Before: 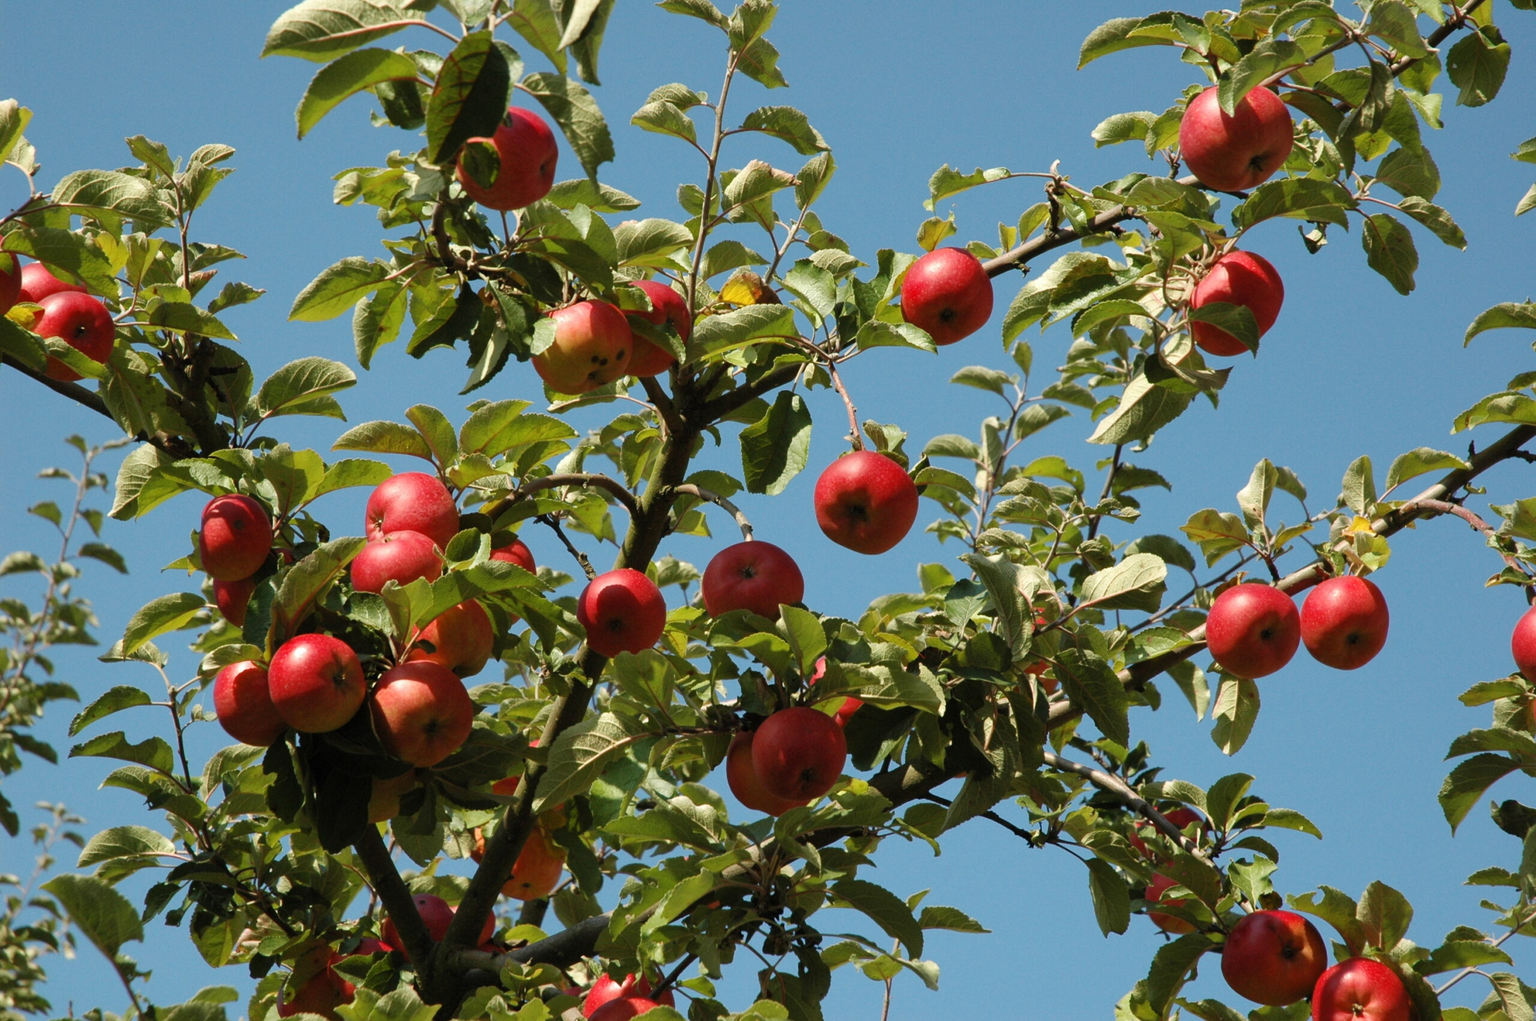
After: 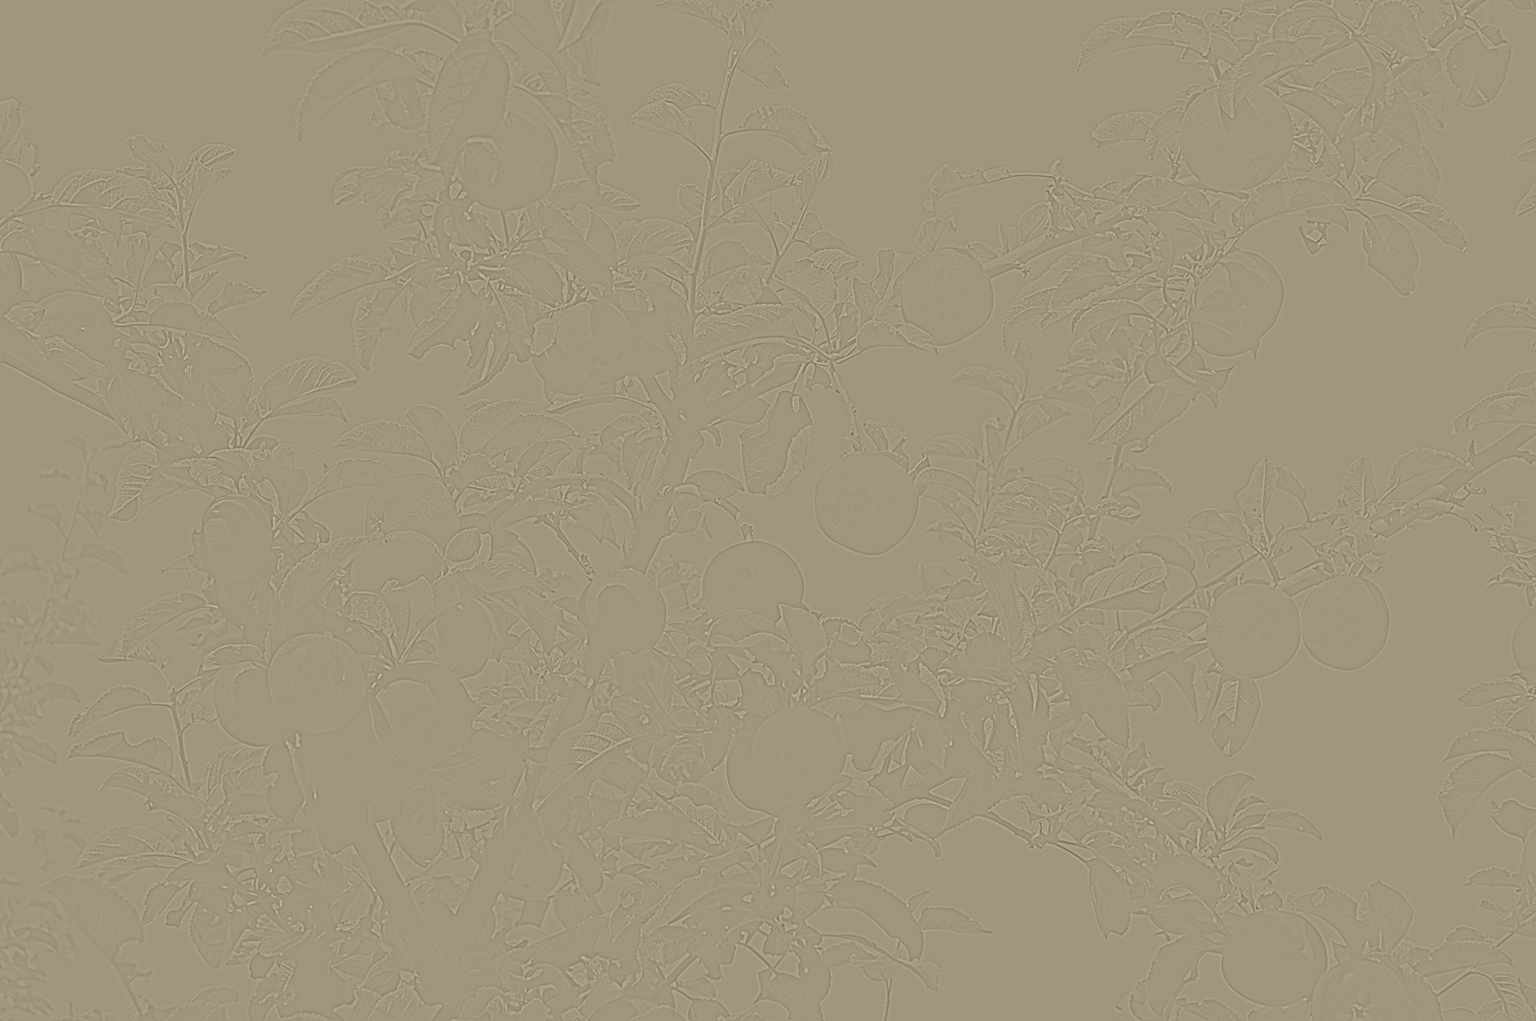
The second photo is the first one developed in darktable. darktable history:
base curve: curves: ch0 [(0, 0) (0.032, 0.025) (0.121, 0.166) (0.206, 0.329) (0.605, 0.79) (1, 1)], preserve colors none
highpass: sharpness 5.84%, contrast boost 8.44%
white balance: red 0.988, blue 1.017
levels: levels [0.016, 0.492, 0.969]
color correction: highlights a* -5.3, highlights b* 9.8, shadows a* 9.8, shadows b* 24.26
